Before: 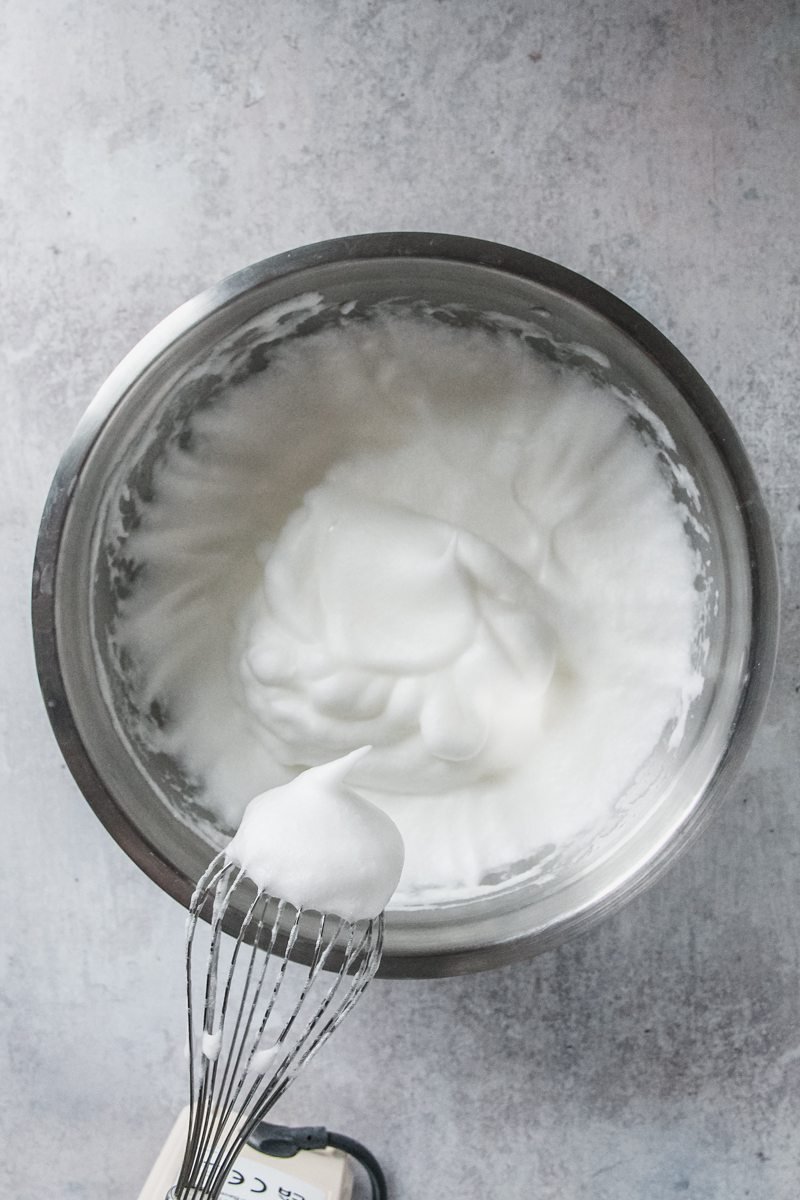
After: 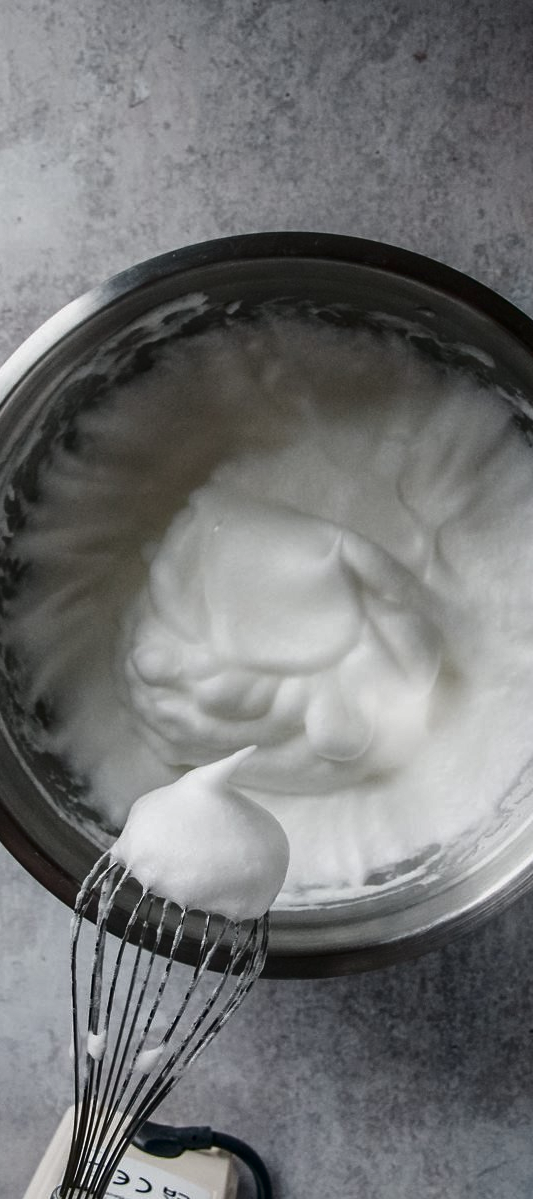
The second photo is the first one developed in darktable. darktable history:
crop and rotate: left 14.385%, right 18.948%
color zones: curves: ch2 [(0, 0.5) (0.143, 0.5) (0.286, 0.489) (0.415, 0.421) (0.571, 0.5) (0.714, 0.5) (0.857, 0.5) (1, 0.5)]
contrast brightness saturation: brightness -0.52
